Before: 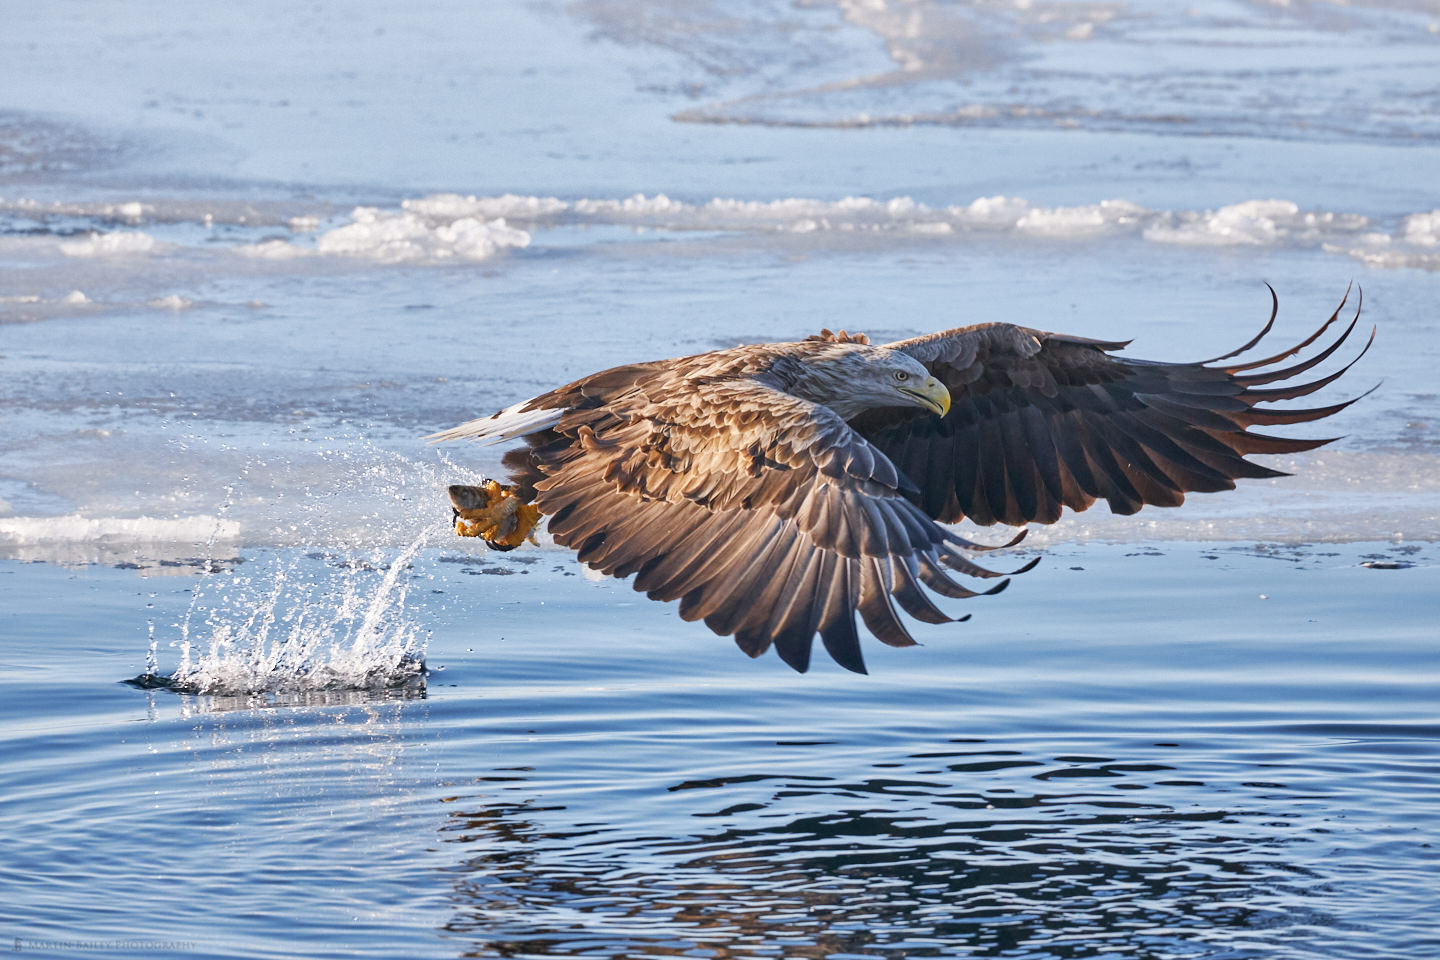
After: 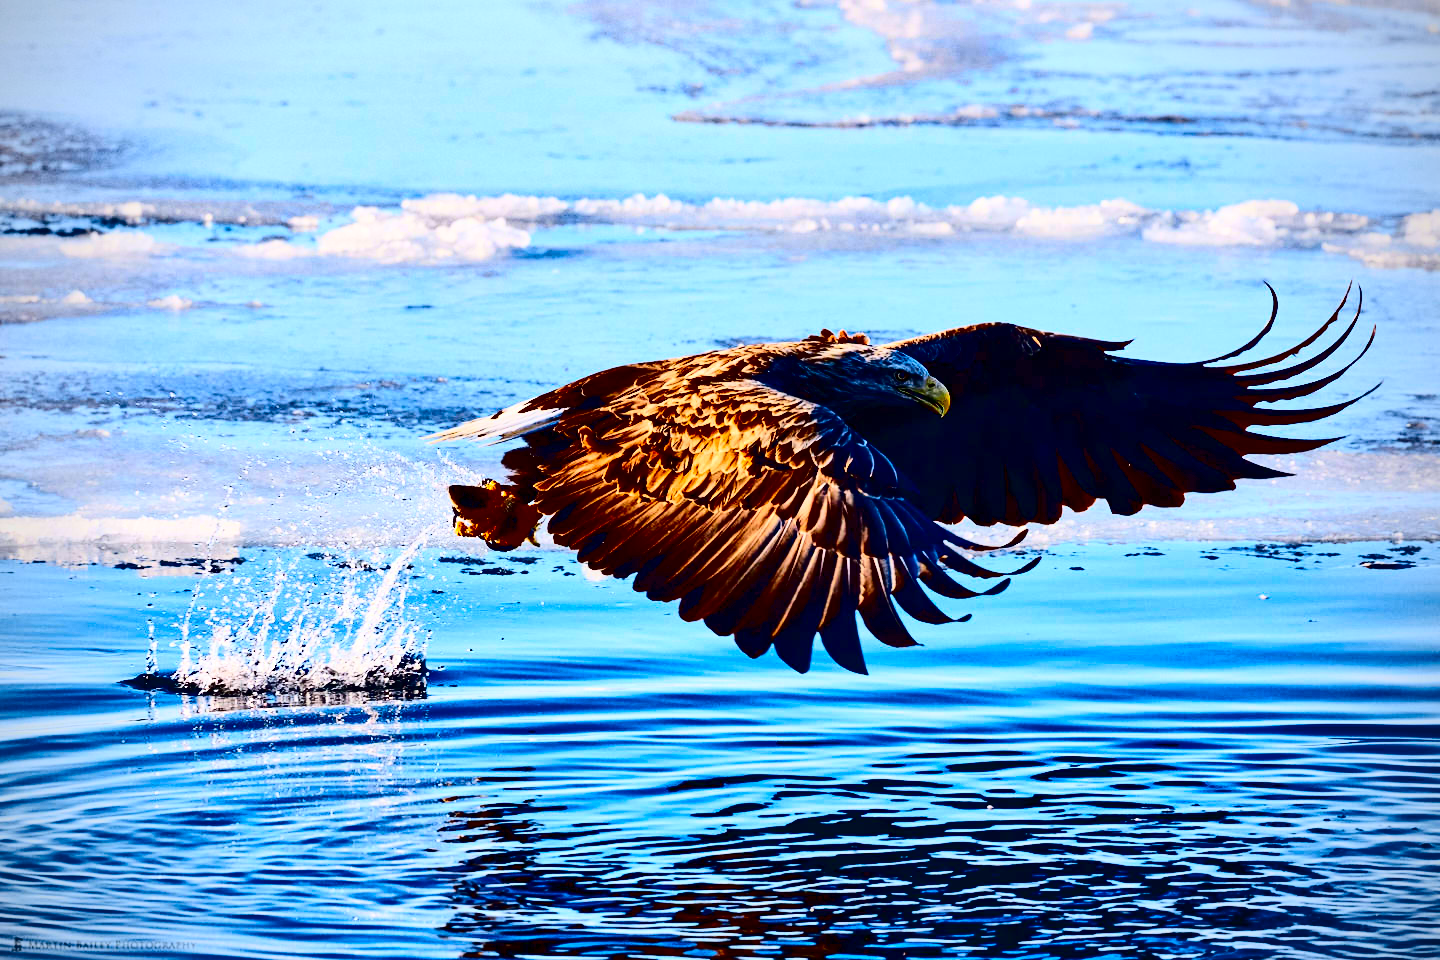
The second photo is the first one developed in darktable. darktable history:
base curve: exposure shift 0, preserve colors none
color balance rgb: perceptual saturation grading › global saturation 25%, global vibrance 20%
contrast brightness saturation: contrast 0.77, brightness -1, saturation 1
vignetting: on, module defaults
